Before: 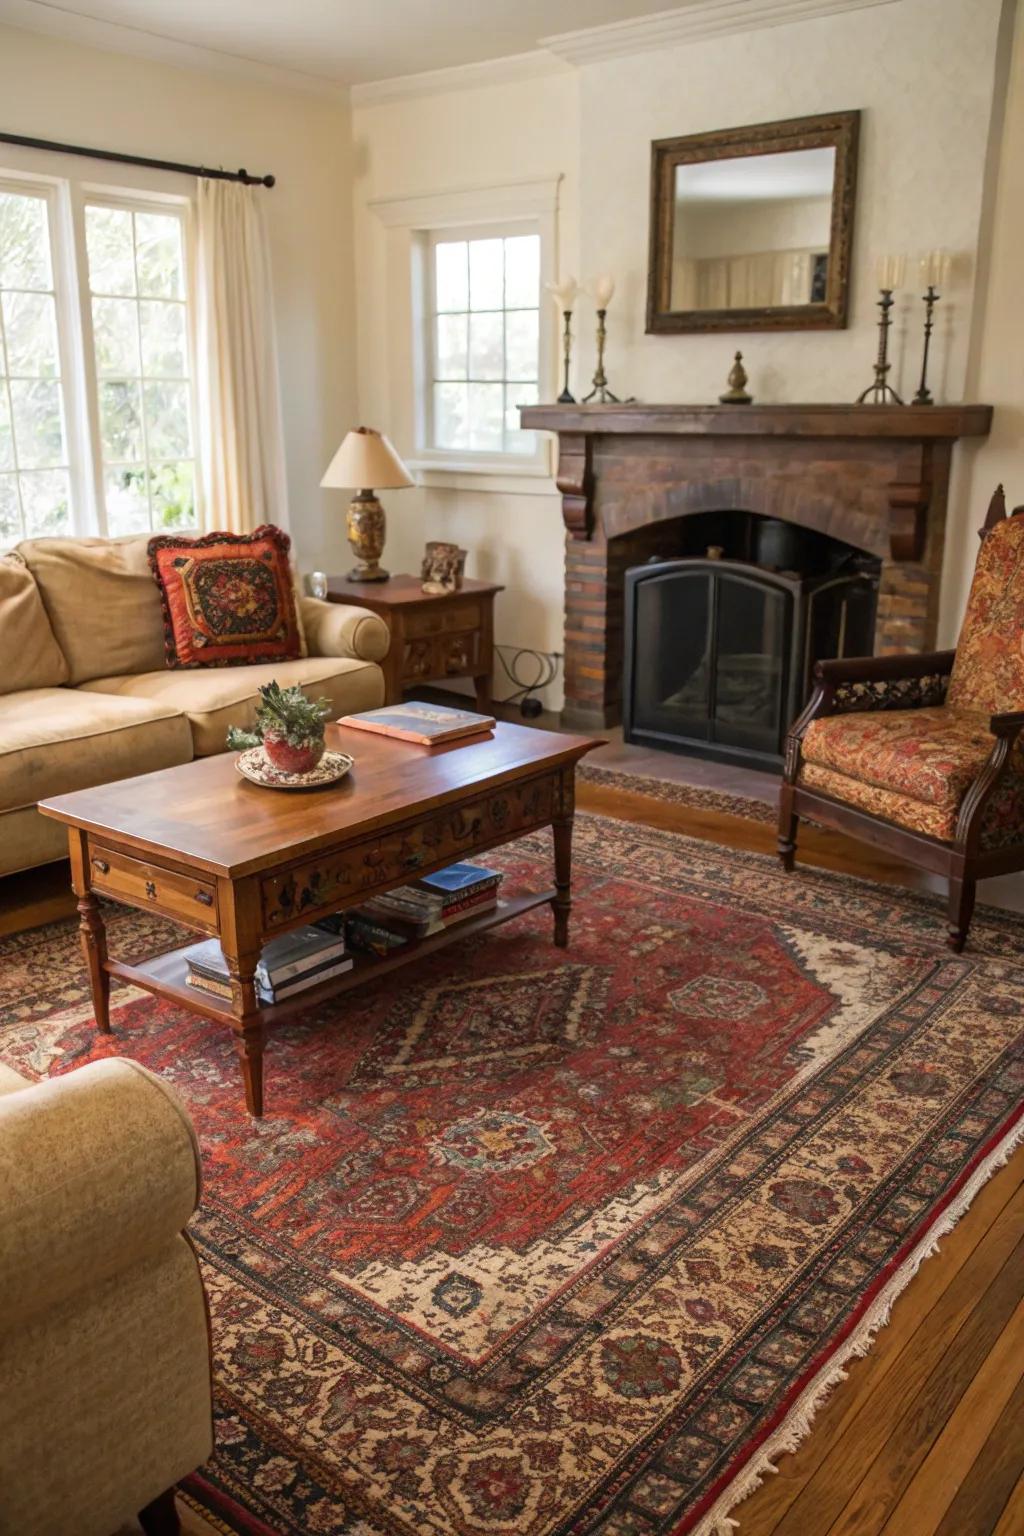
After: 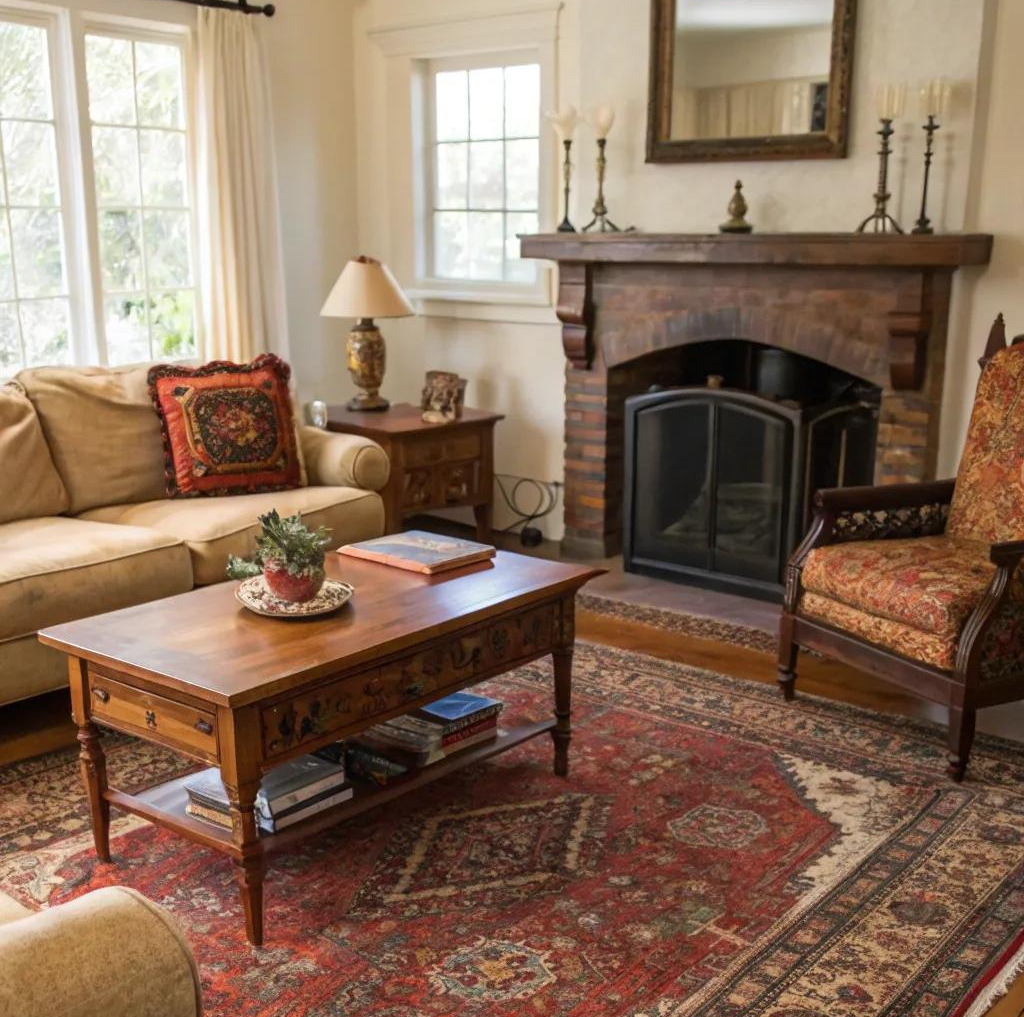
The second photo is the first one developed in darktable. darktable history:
crop: top 11.16%, bottom 22.609%
sharpen: radius 2.929, amount 0.88, threshold 47.26
